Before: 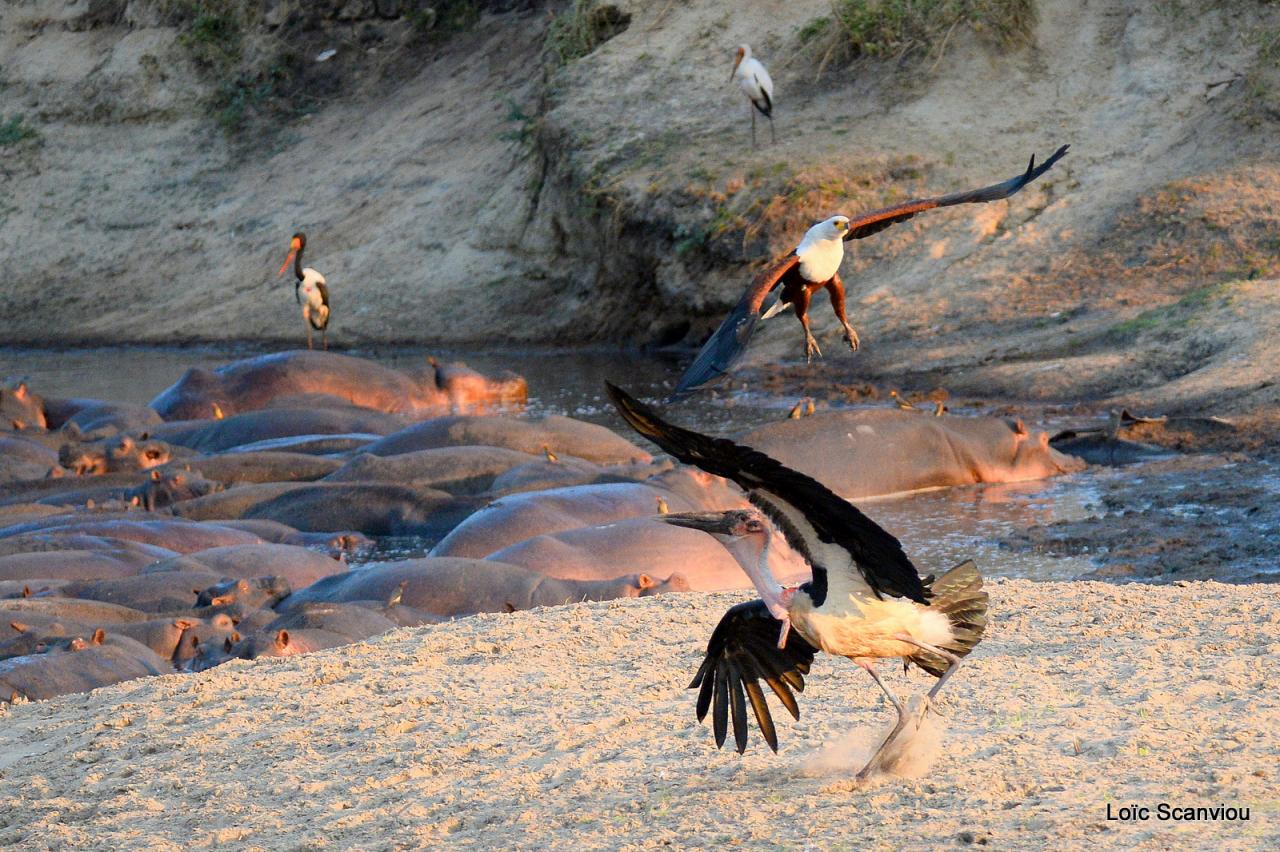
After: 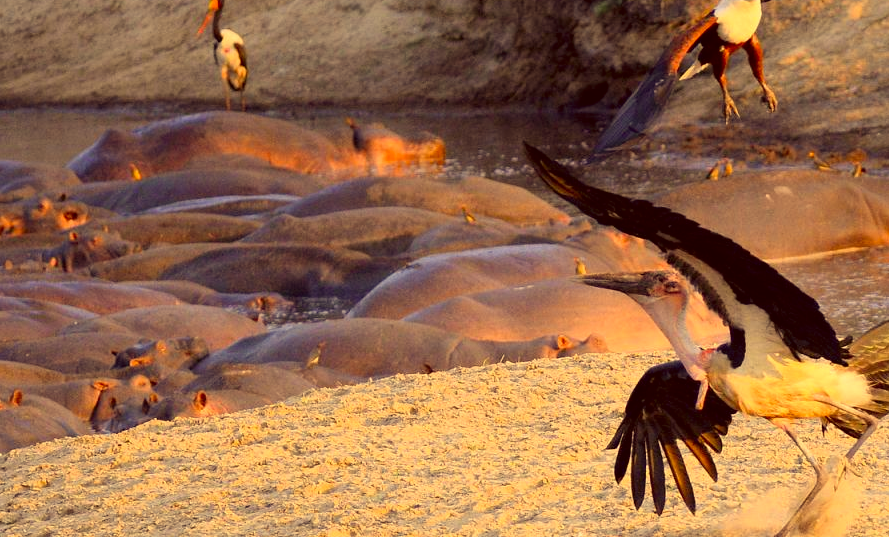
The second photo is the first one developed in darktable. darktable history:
color correction: highlights a* 9.8, highlights b* 38.74, shadows a* 14.36, shadows b* 3.46
crop: left 6.48%, top 28.06%, right 24.025%, bottom 8.863%
